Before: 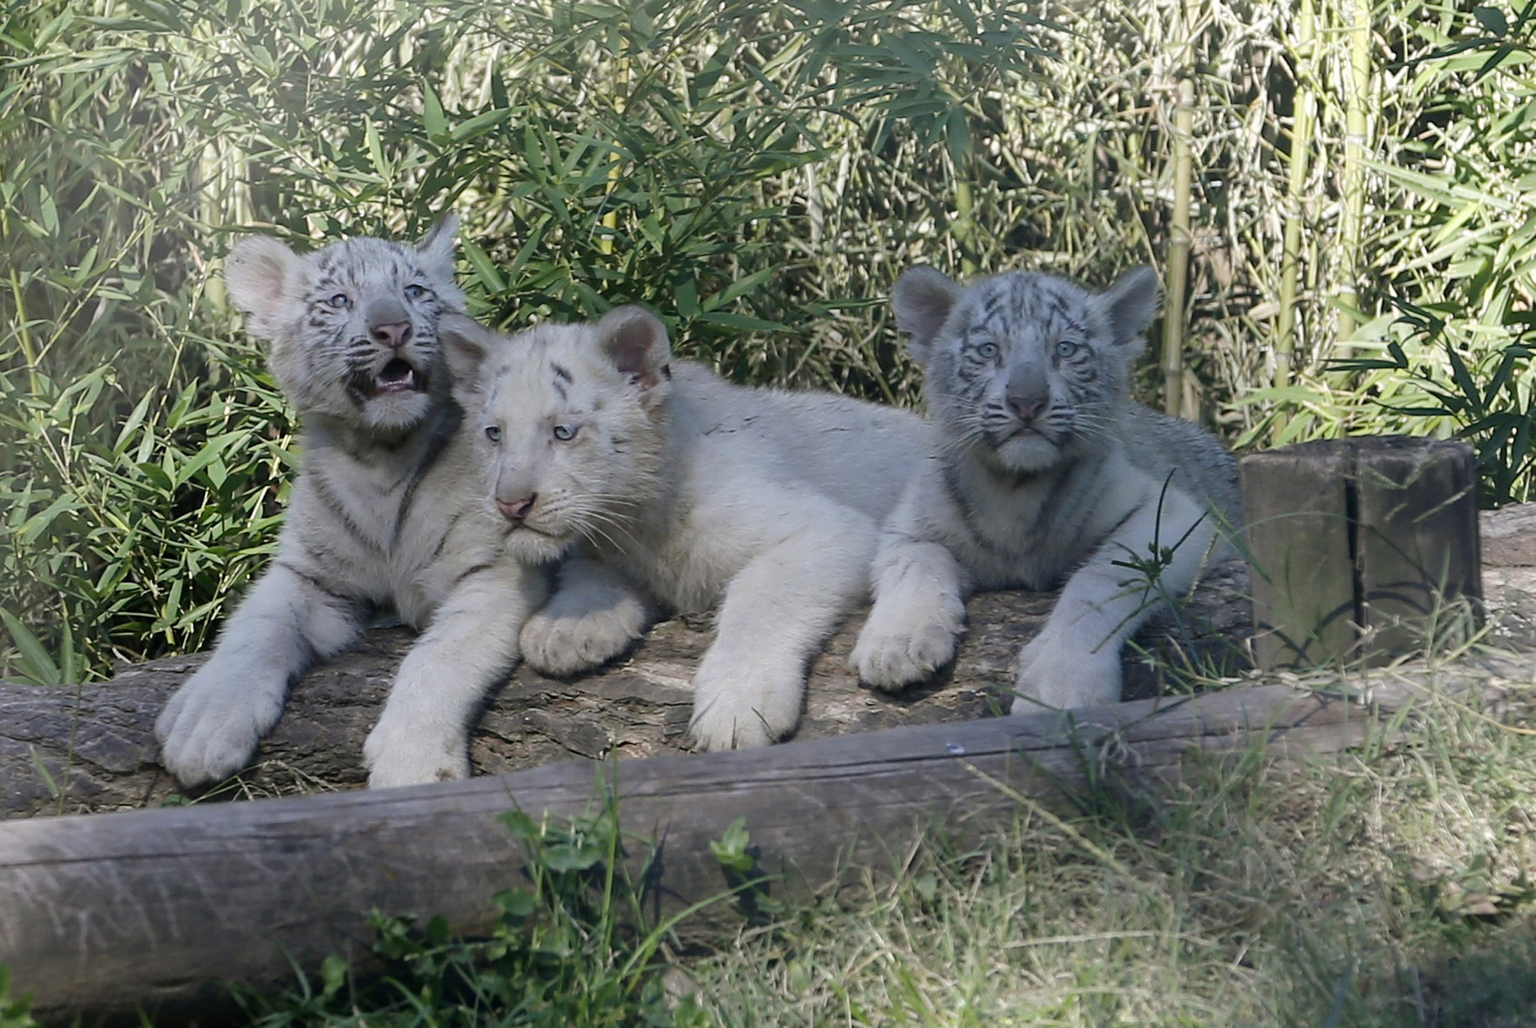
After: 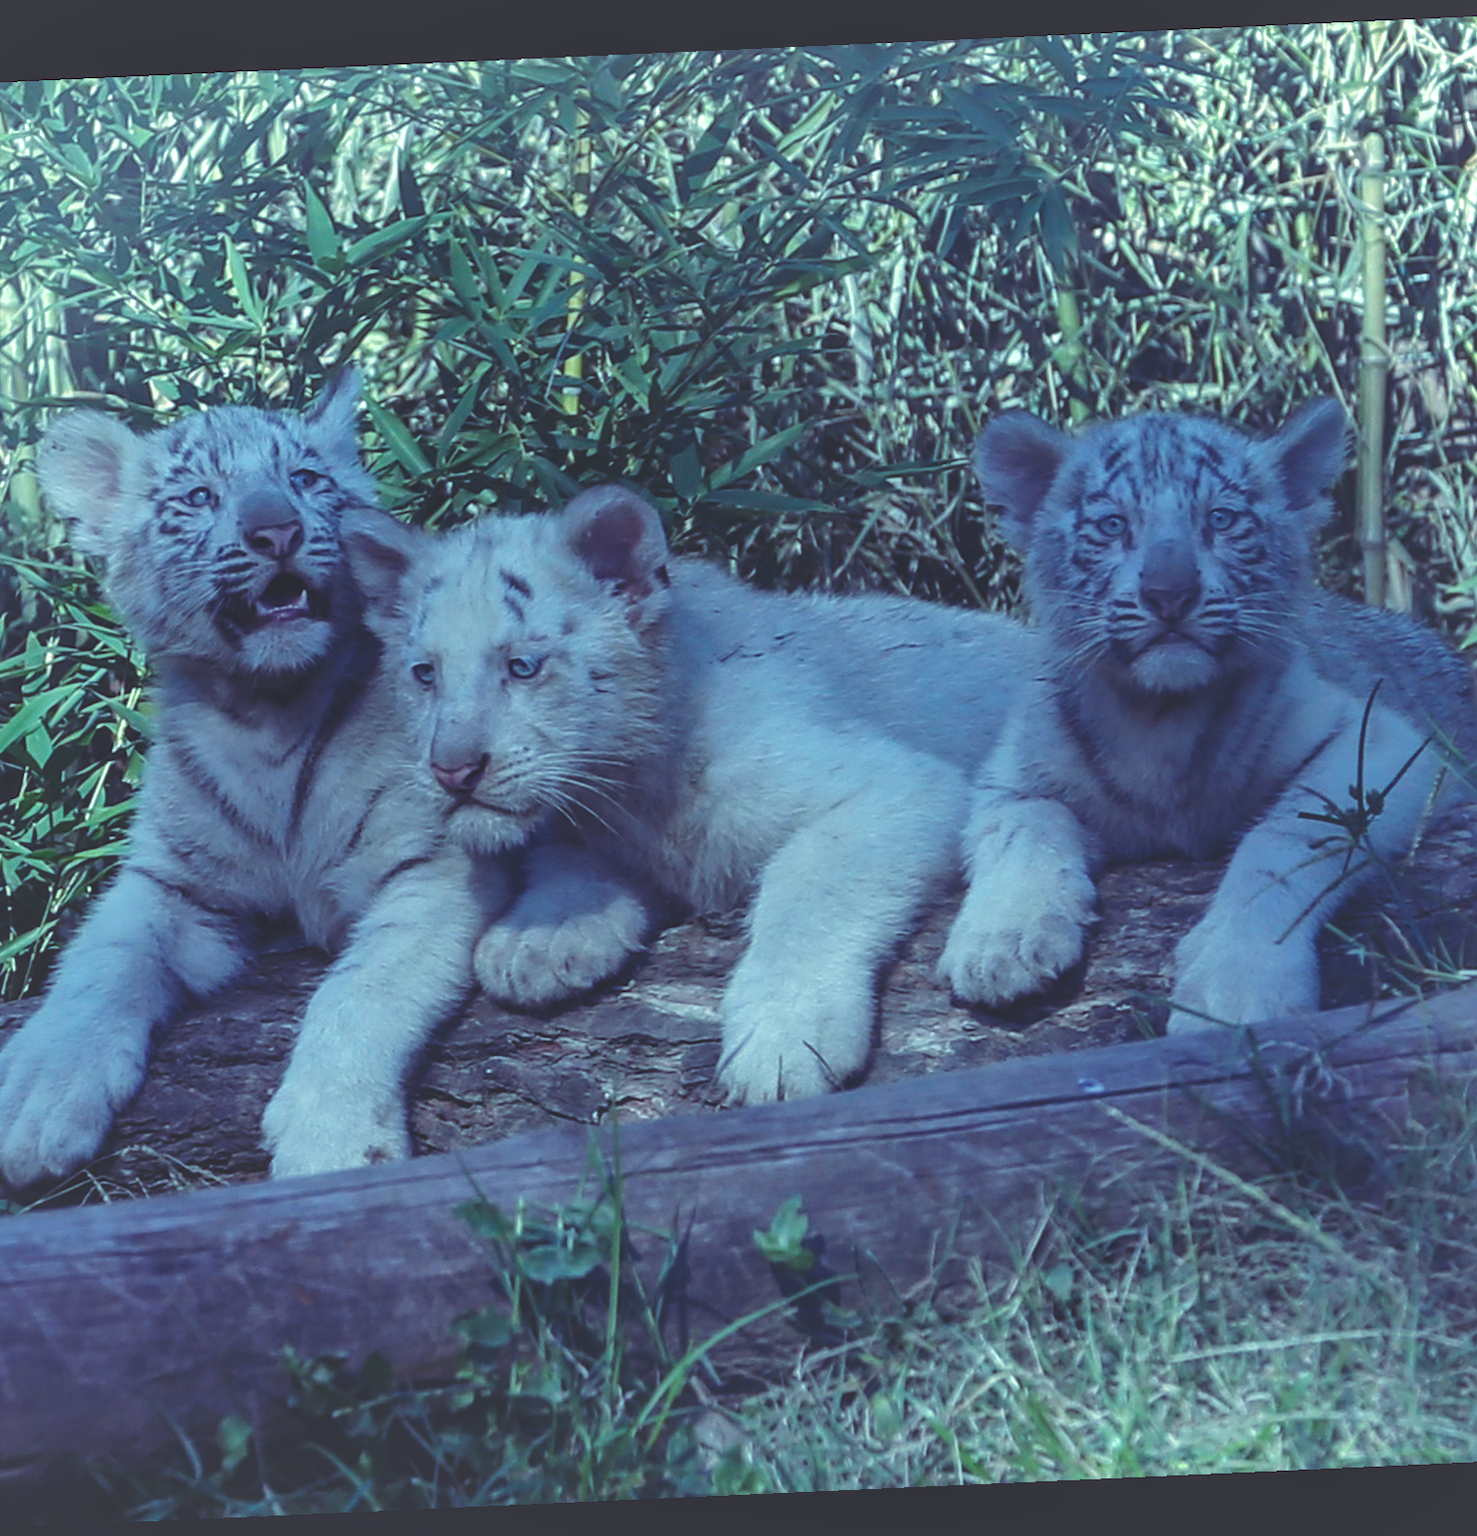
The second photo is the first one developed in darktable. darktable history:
local contrast: detail 130%
rotate and perspective: rotation -2.56°, automatic cropping off
rgb curve: curves: ch0 [(0, 0.186) (0.314, 0.284) (0.576, 0.466) (0.805, 0.691) (0.936, 0.886)]; ch1 [(0, 0.186) (0.314, 0.284) (0.581, 0.534) (0.771, 0.746) (0.936, 0.958)]; ch2 [(0, 0.216) (0.275, 0.39) (1, 1)], mode RGB, independent channels, compensate middle gray true, preserve colors none
crop and rotate: left 13.342%, right 19.991%
shadows and highlights: on, module defaults
